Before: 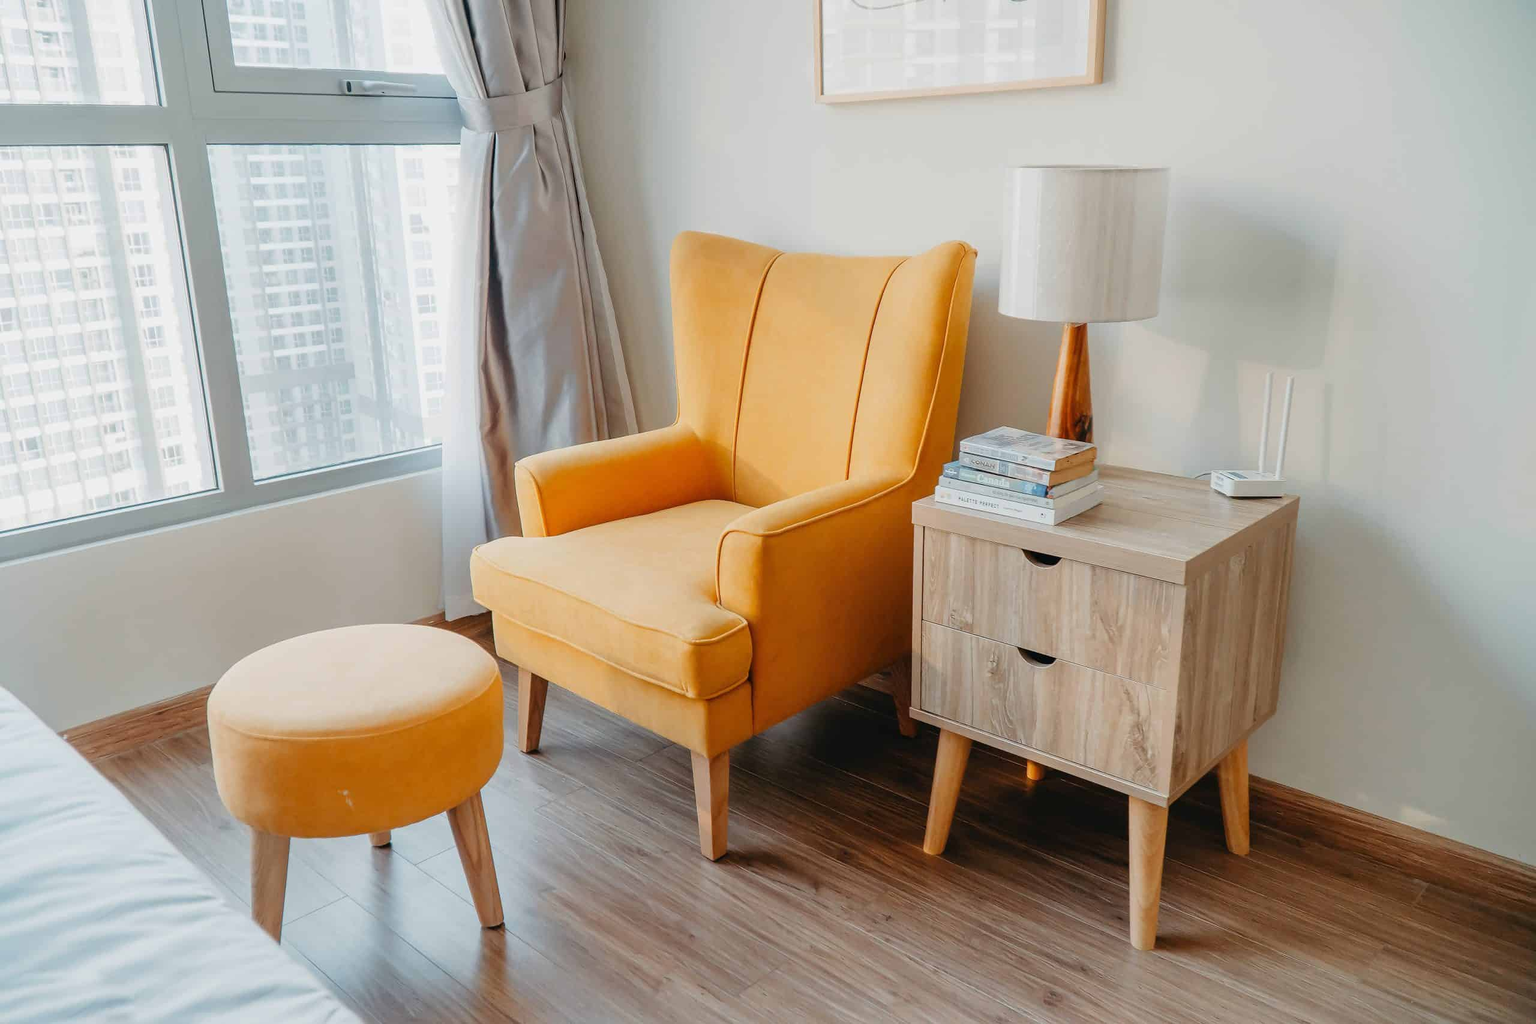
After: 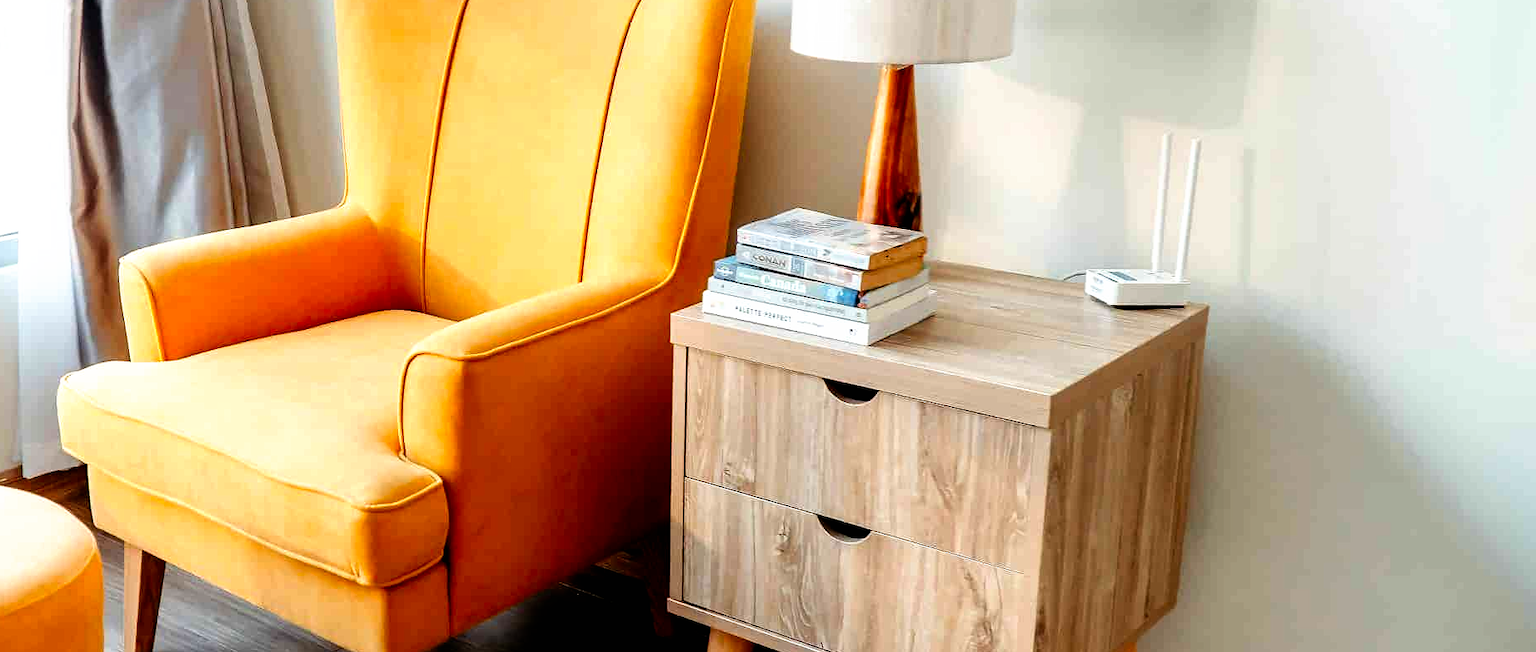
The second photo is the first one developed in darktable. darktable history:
filmic rgb: black relative exposure -8.2 EV, white relative exposure 2.2 EV, threshold 3 EV, hardness 7.11, latitude 85.74%, contrast 1.696, highlights saturation mix -4%, shadows ↔ highlights balance -2.69%, preserve chrominance no, color science v5 (2021), contrast in shadows safe, contrast in highlights safe, enable highlight reconstruction true
crop and rotate: left 27.938%, top 27.046%, bottom 27.046%
white balance: emerald 1
